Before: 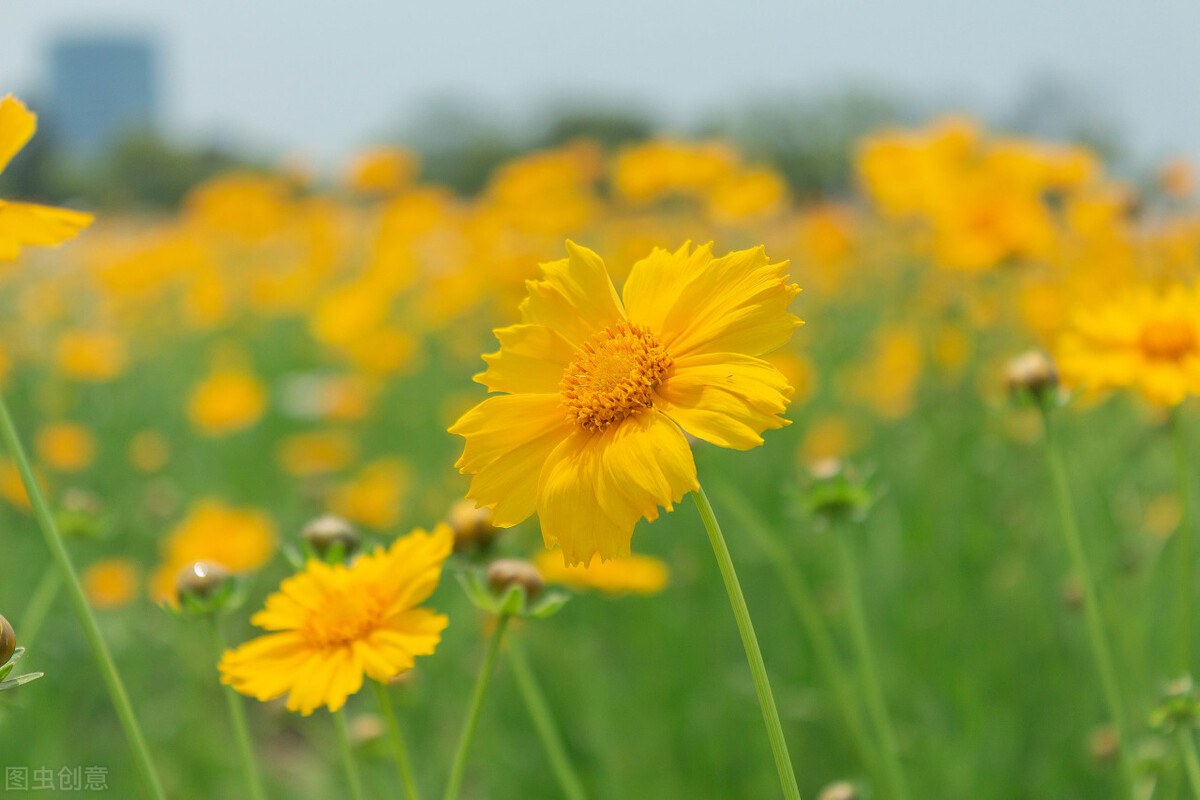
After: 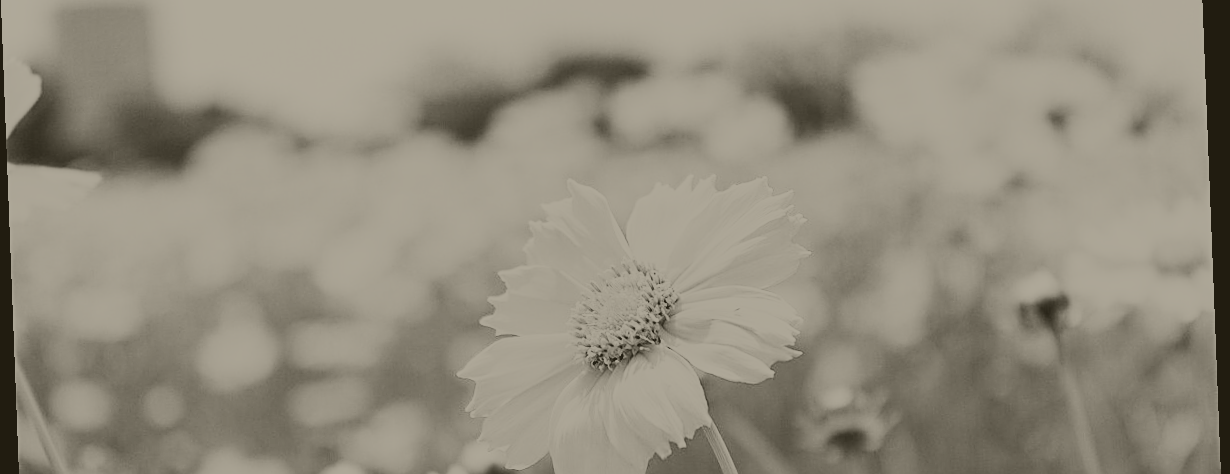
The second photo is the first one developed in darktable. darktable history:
tone equalizer: -8 EV -1.08 EV, -7 EV -1.01 EV, -6 EV -0.867 EV, -5 EV -0.578 EV, -3 EV 0.578 EV, -2 EV 0.867 EV, -1 EV 1.01 EV, +0 EV 1.08 EV, edges refinement/feathering 500, mask exposure compensation -1.57 EV, preserve details no
sigmoid: contrast 1.93, skew 0.29, preserve hue 0%
sharpen: on, module defaults
crop and rotate: top 10.605%, bottom 33.274%
rotate and perspective: rotation -2.22°, lens shift (horizontal) -0.022, automatic cropping off
haze removal: compatibility mode true, adaptive false
colorize: hue 41.44°, saturation 22%, source mix 60%, lightness 10.61%
